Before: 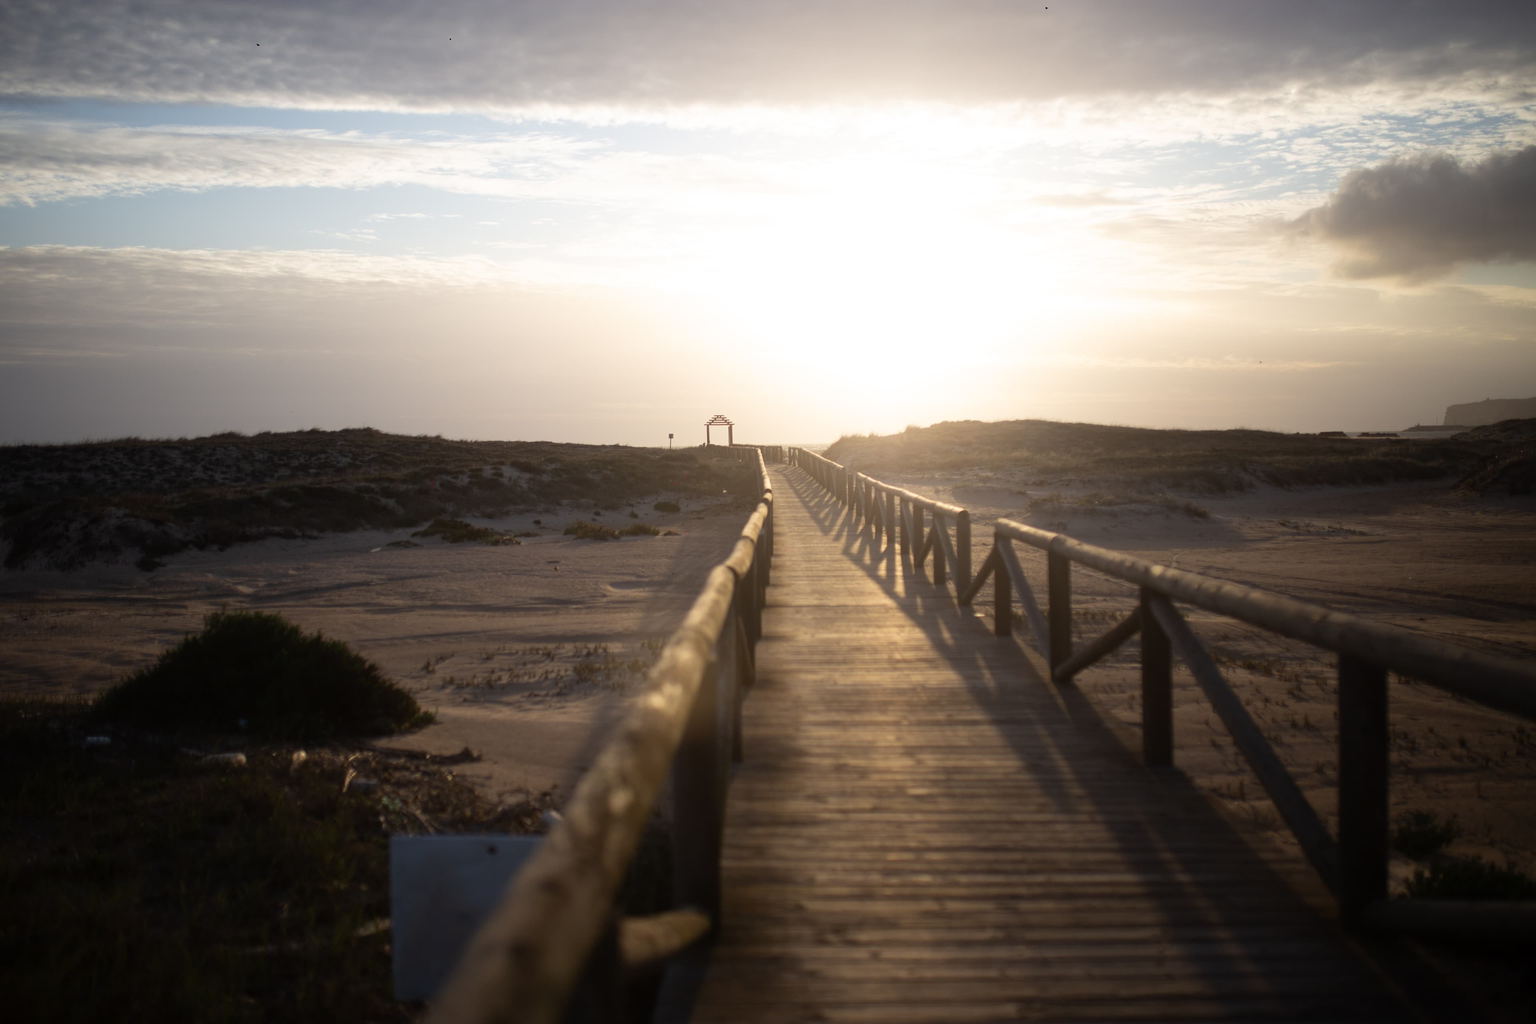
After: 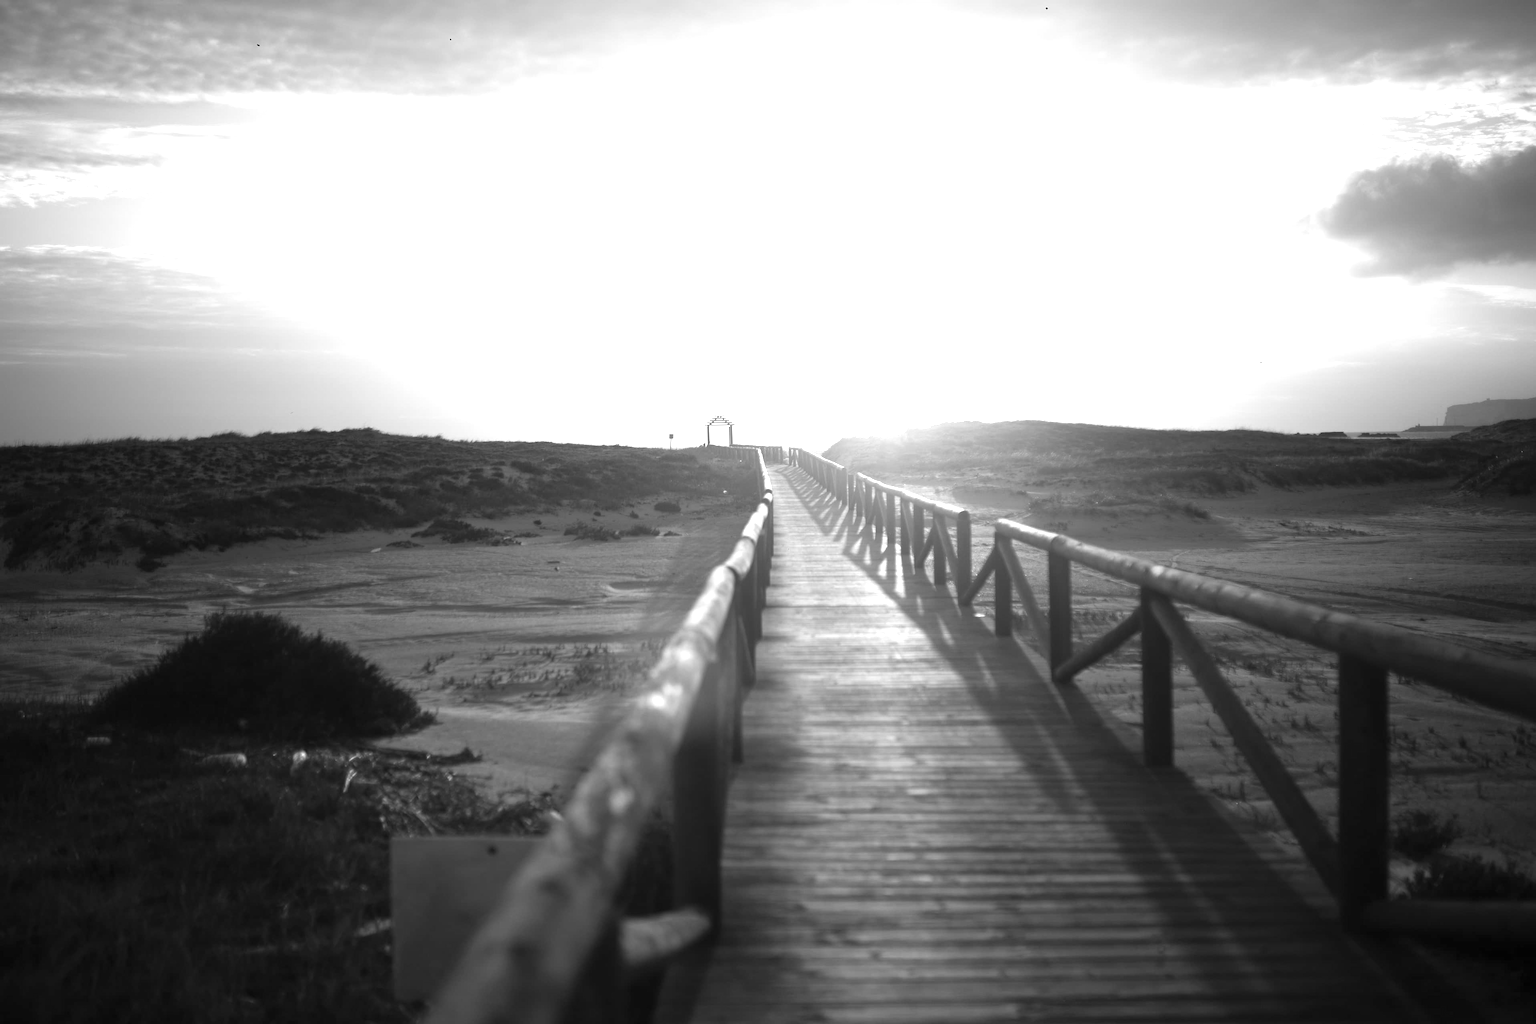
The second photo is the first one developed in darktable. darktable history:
monochrome: on, module defaults
white balance: red 1, blue 1
exposure: black level correction 0, exposure 1.125 EV, compensate exposure bias true, compensate highlight preservation false
tone equalizer: on, module defaults
